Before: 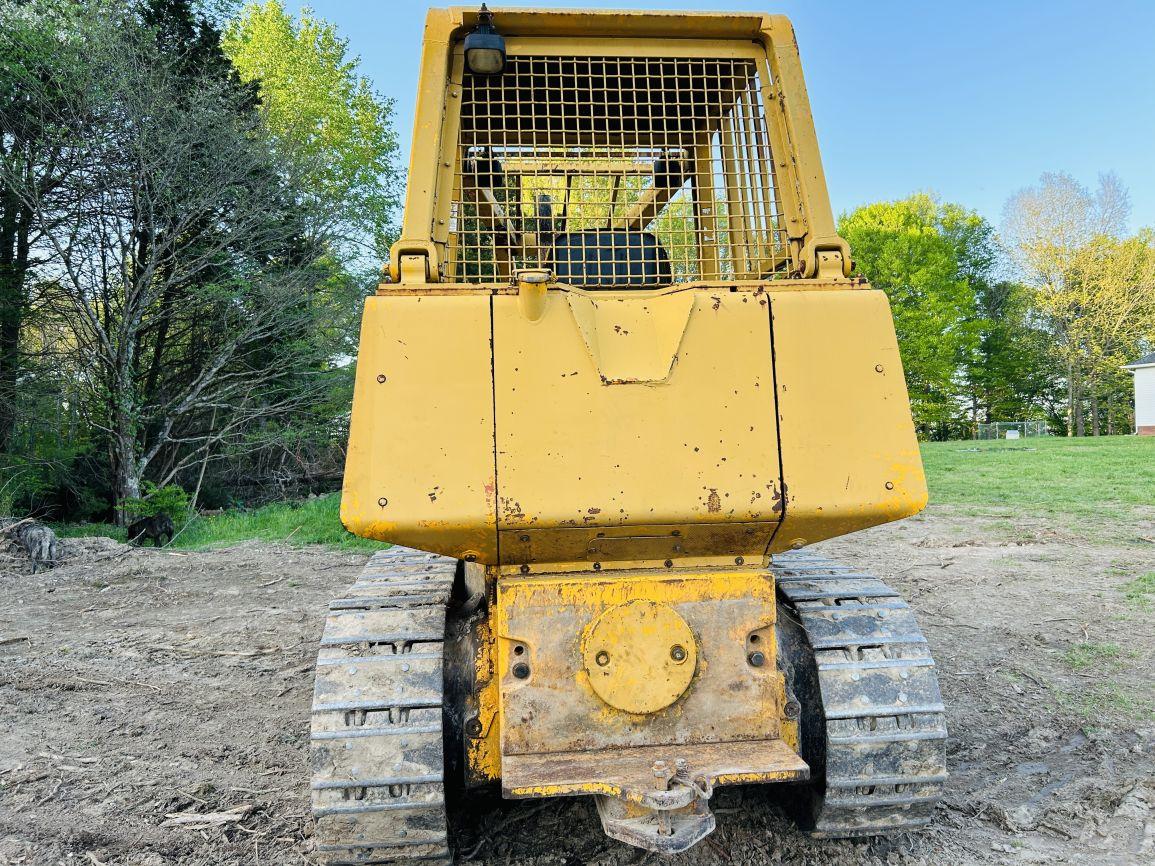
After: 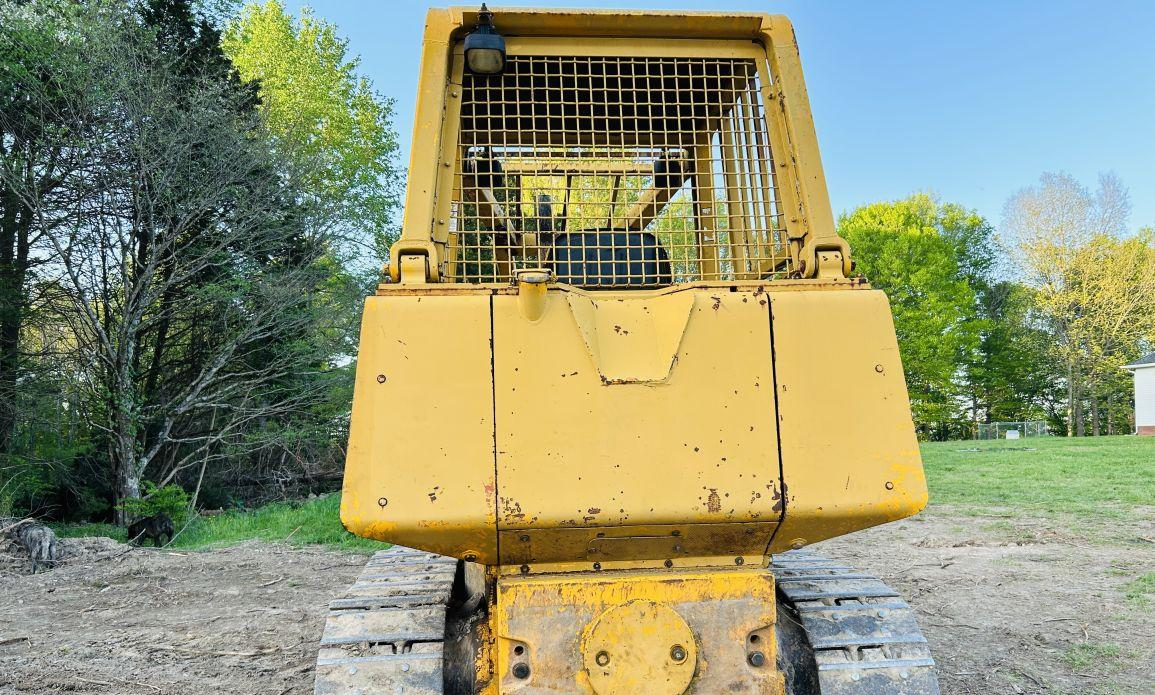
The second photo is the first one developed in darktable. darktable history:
bloom: size 9%, threshold 100%, strength 7%
crop: bottom 19.644%
